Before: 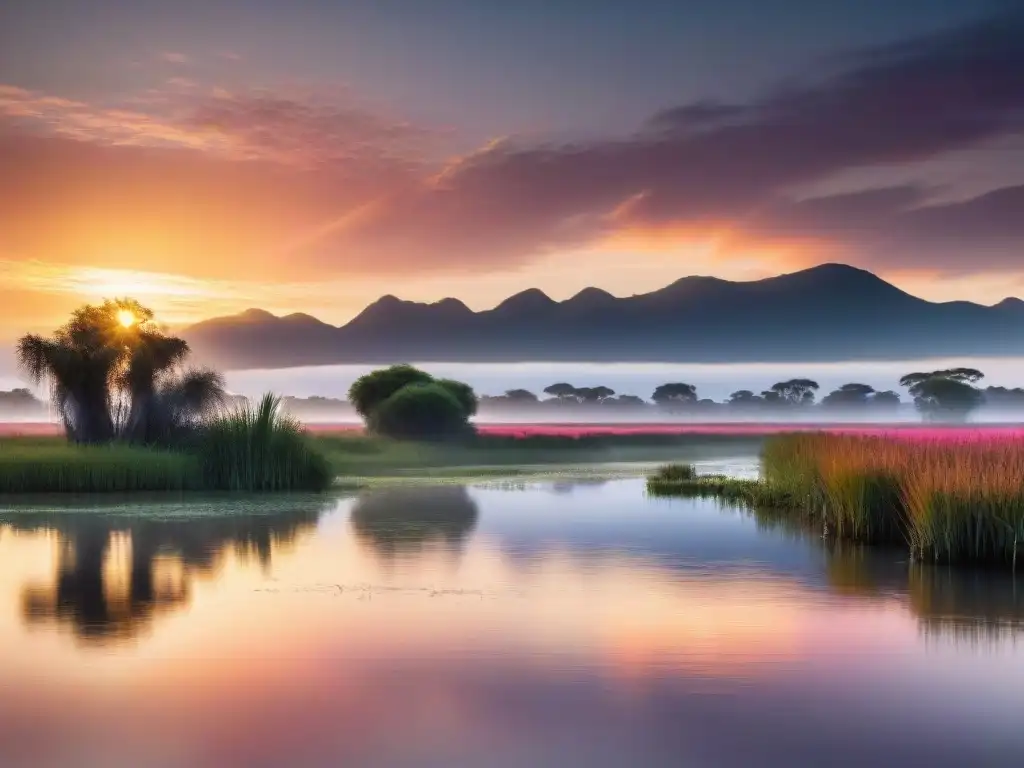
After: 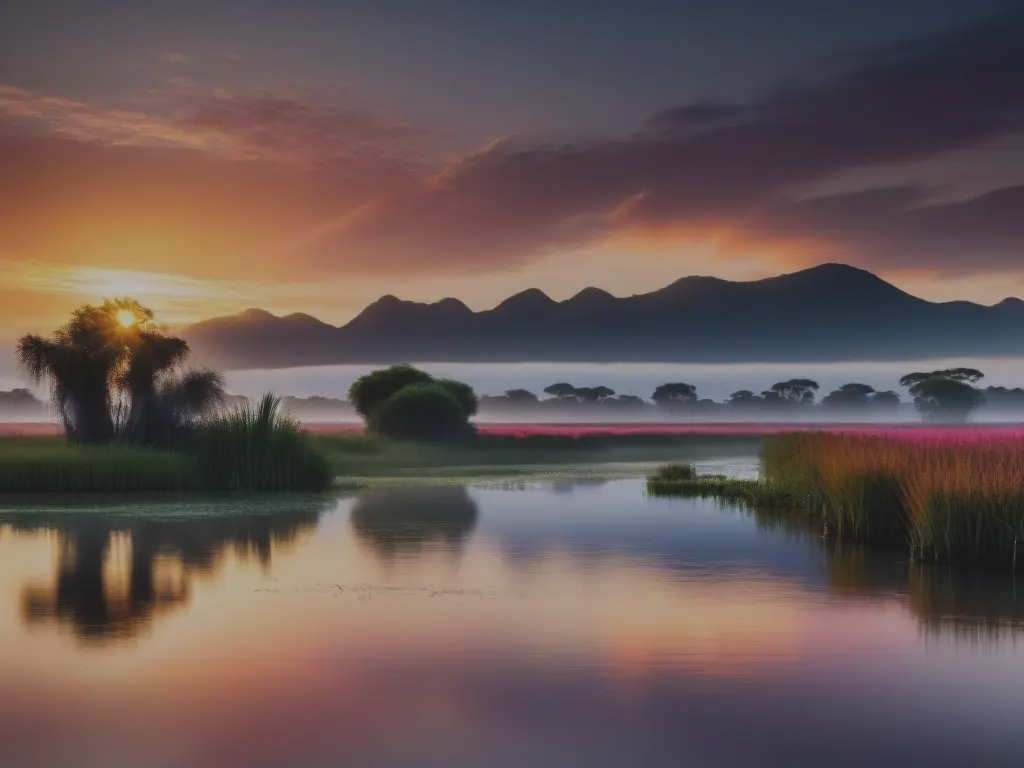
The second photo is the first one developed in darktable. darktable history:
exposure: black level correction -0.018, exposure -1.064 EV, compensate highlight preservation false
